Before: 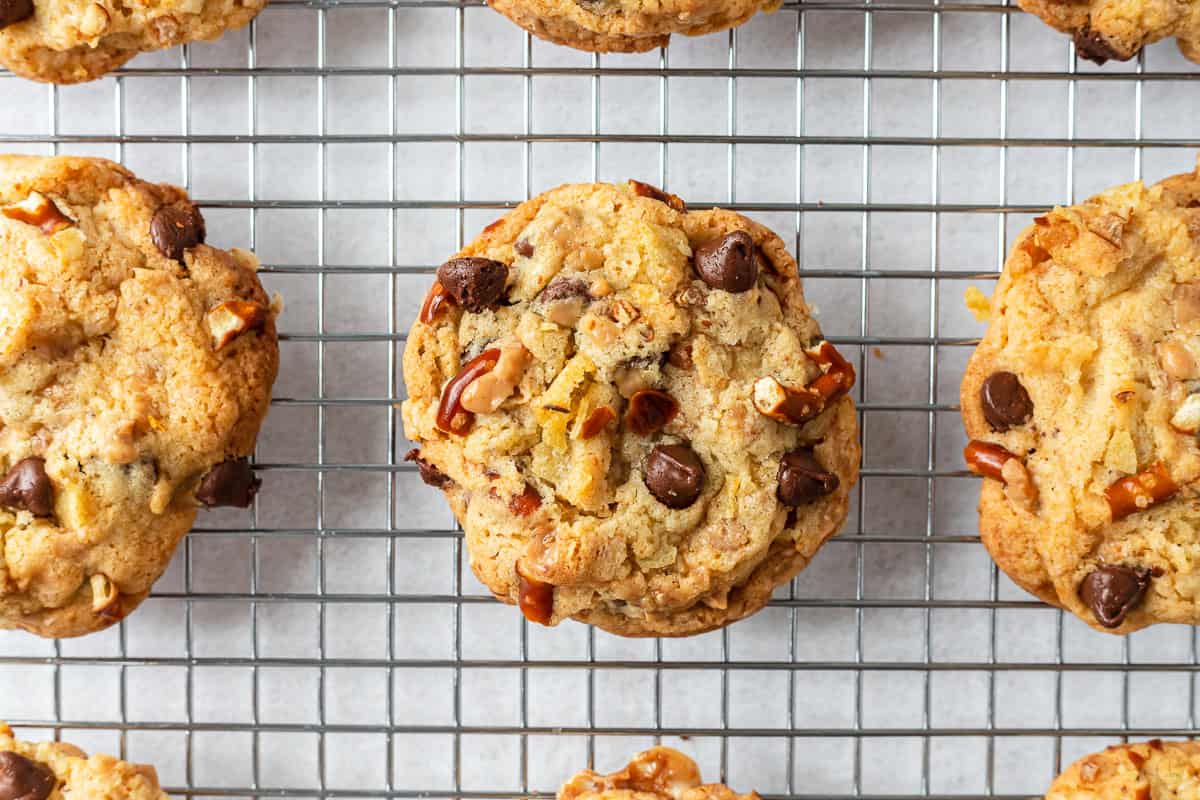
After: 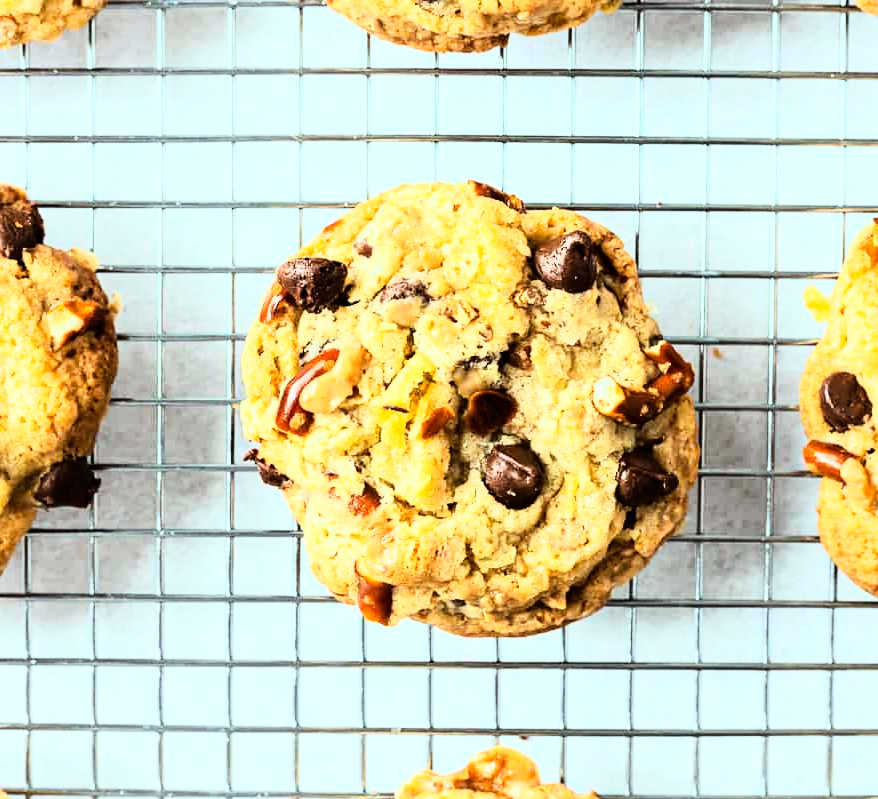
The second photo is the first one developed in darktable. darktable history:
rgb curve: curves: ch0 [(0, 0) (0.21, 0.15) (0.24, 0.21) (0.5, 0.75) (0.75, 0.96) (0.89, 0.99) (1, 1)]; ch1 [(0, 0.02) (0.21, 0.13) (0.25, 0.2) (0.5, 0.67) (0.75, 0.9) (0.89, 0.97) (1, 1)]; ch2 [(0, 0.02) (0.21, 0.13) (0.25, 0.2) (0.5, 0.67) (0.75, 0.9) (0.89, 0.97) (1, 1)], compensate middle gray true
crop: left 13.443%, right 13.31%
white balance: red 0.967, blue 1.049
color correction: highlights a* -8, highlights b* 3.1
